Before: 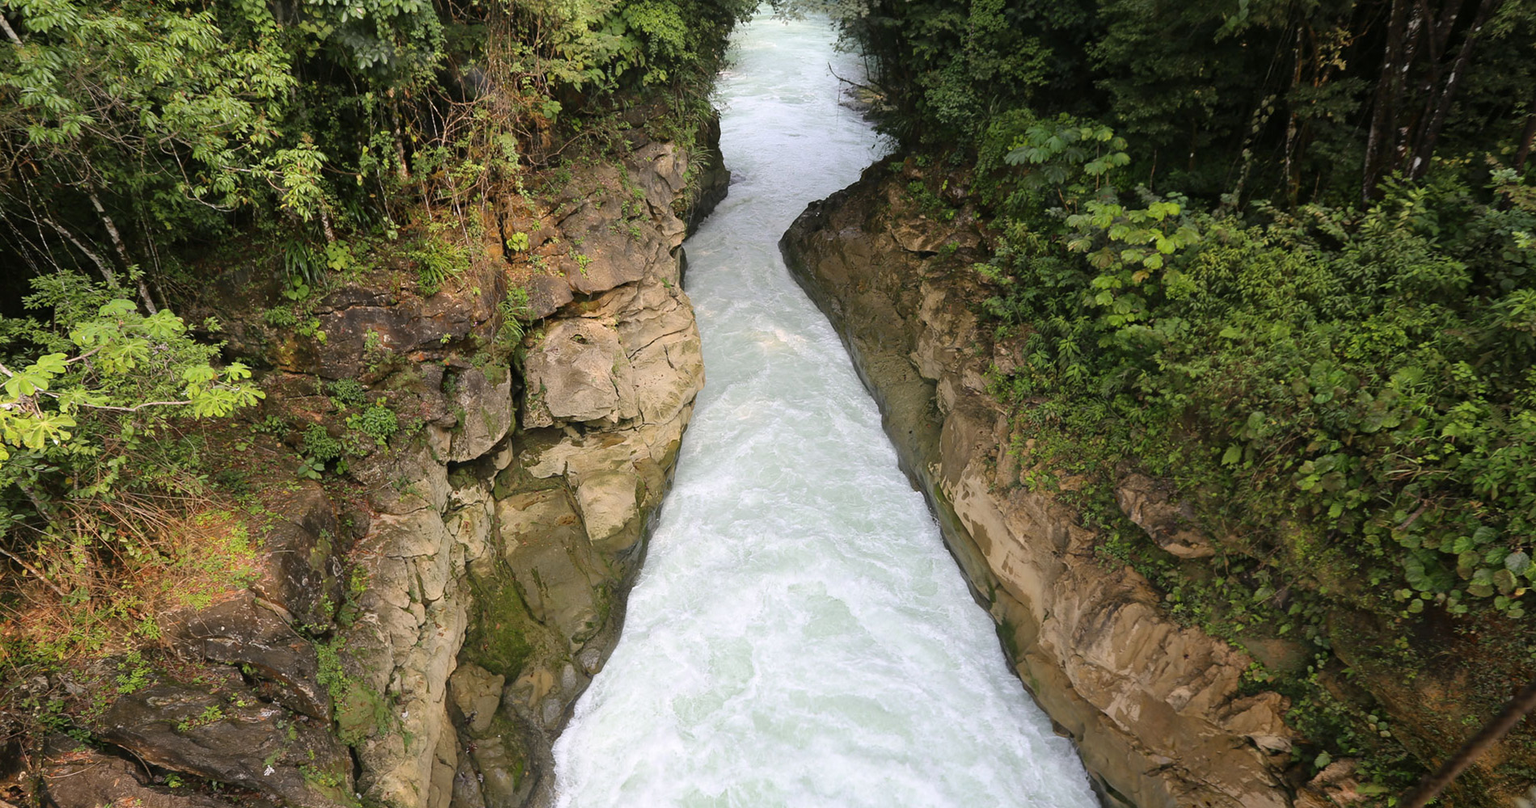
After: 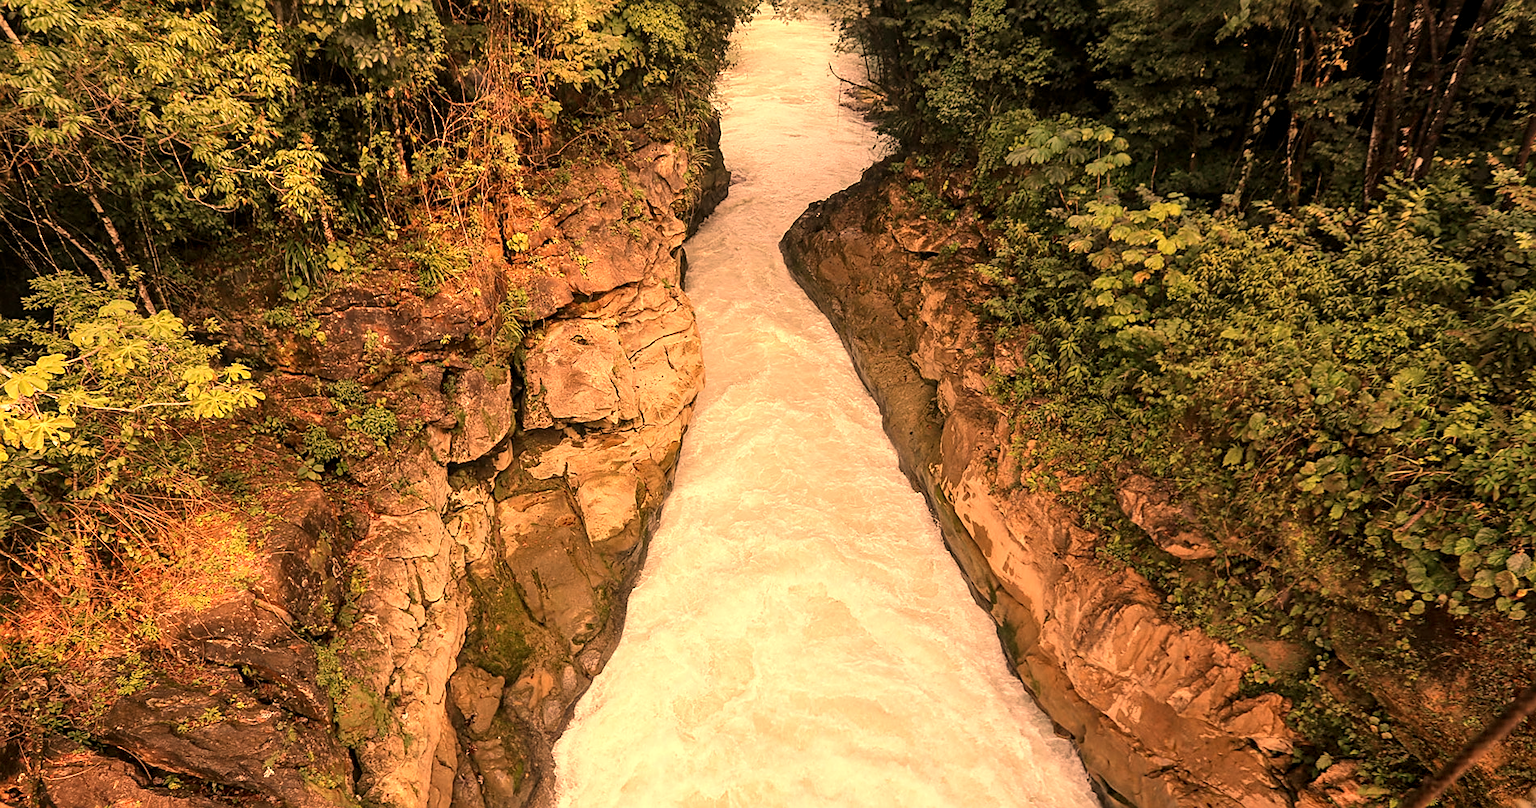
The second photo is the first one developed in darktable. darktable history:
exposure: black level correction 0.001, exposure 0.014 EV, compensate highlight preservation false
shadows and highlights: shadows 30.86, highlights 0, soften with gaussian
sharpen: on, module defaults
local contrast: detail 130%
crop and rotate: left 0.126%
white balance: red 1.467, blue 0.684
tone equalizer: on, module defaults
